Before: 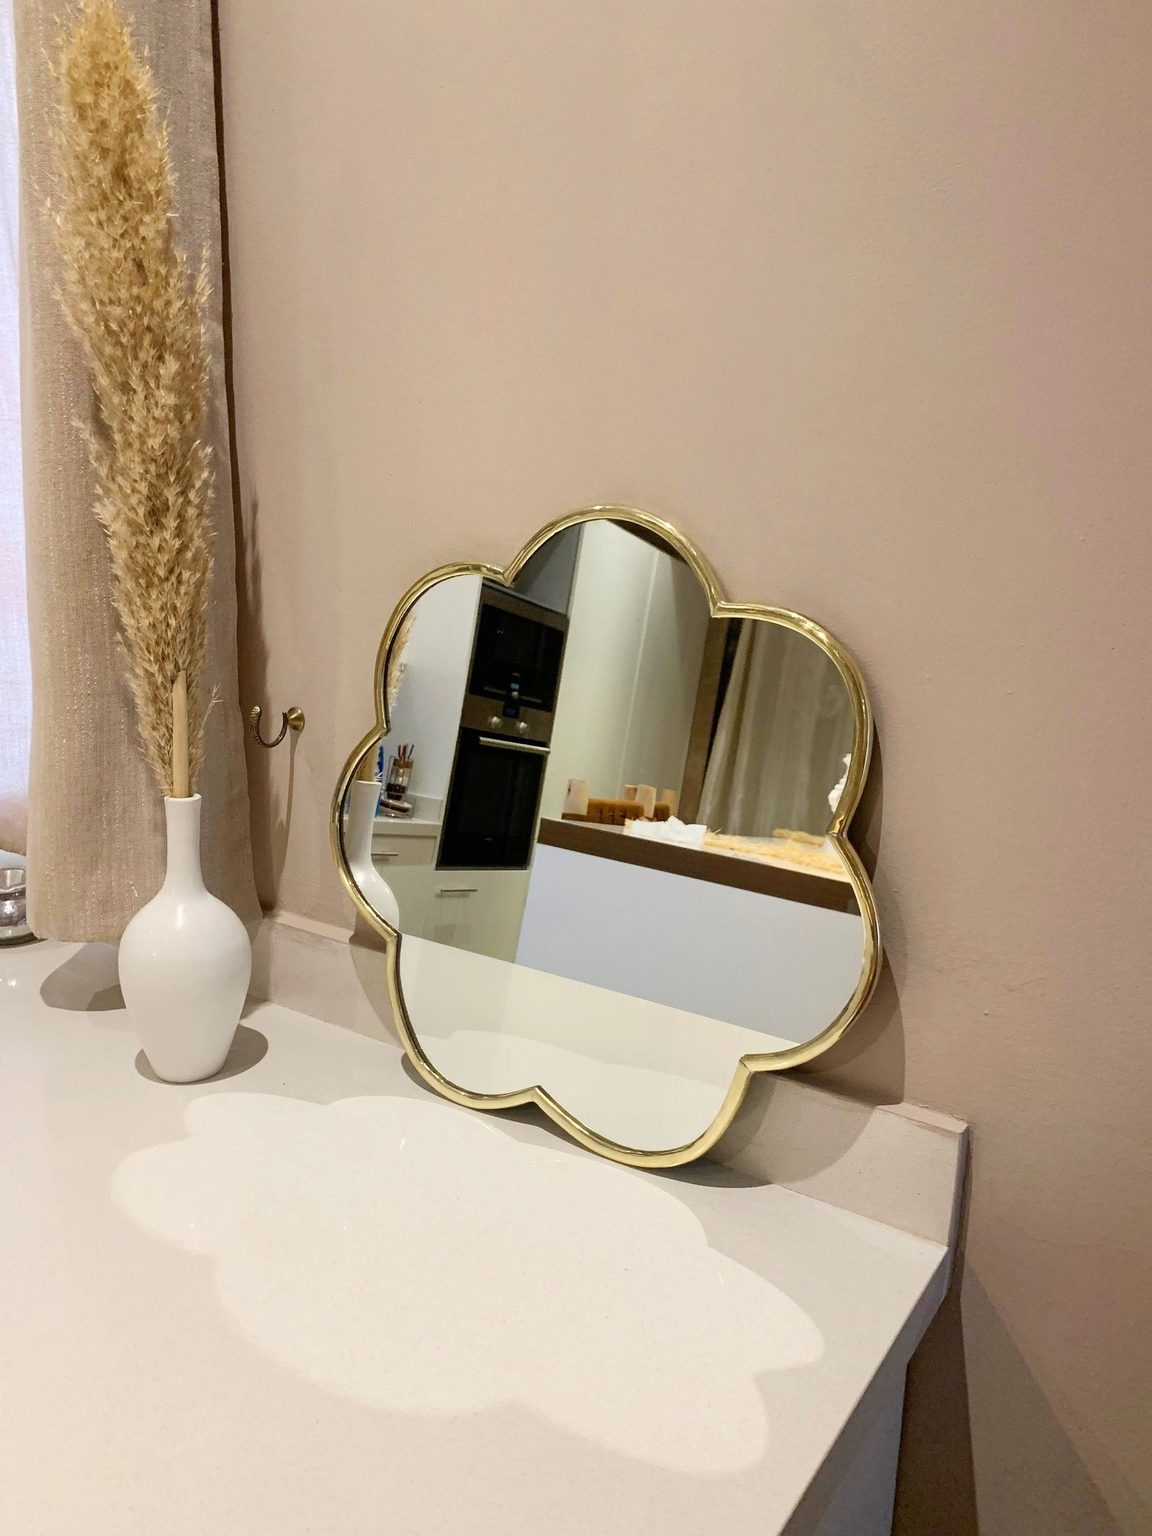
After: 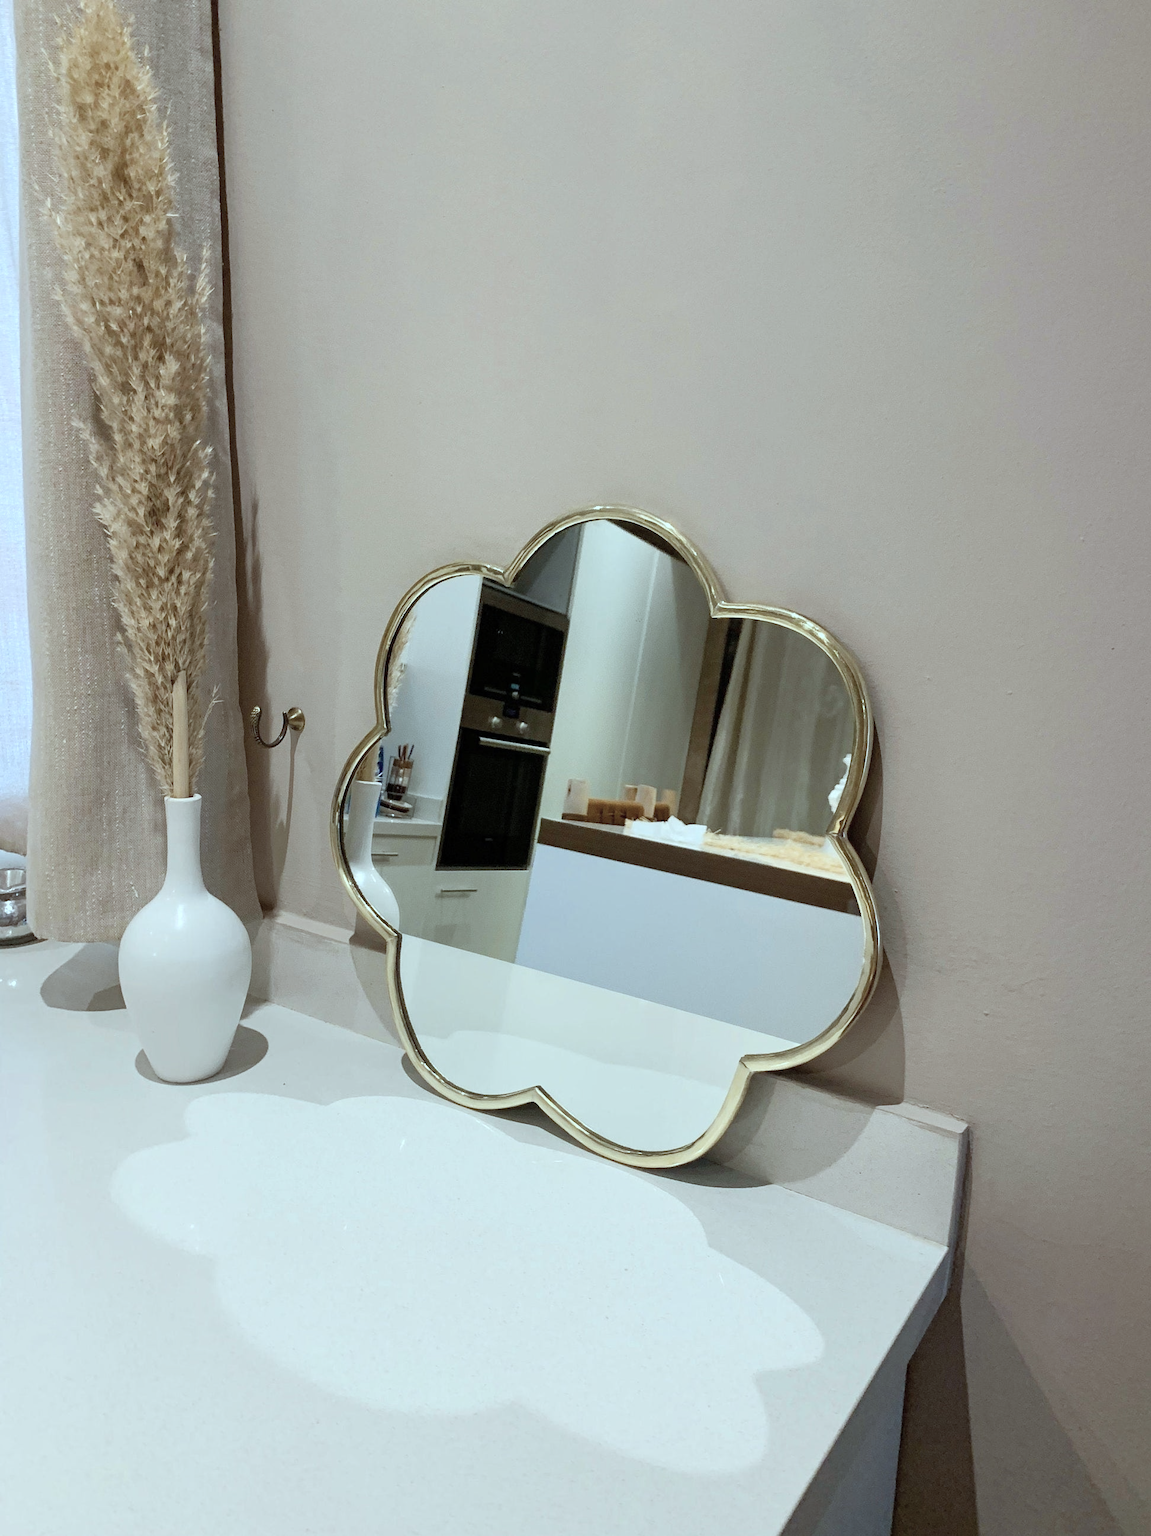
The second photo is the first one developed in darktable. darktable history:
color correction: highlights a* -13.08, highlights b* -17.62, saturation 0.701
tone equalizer: on, module defaults
